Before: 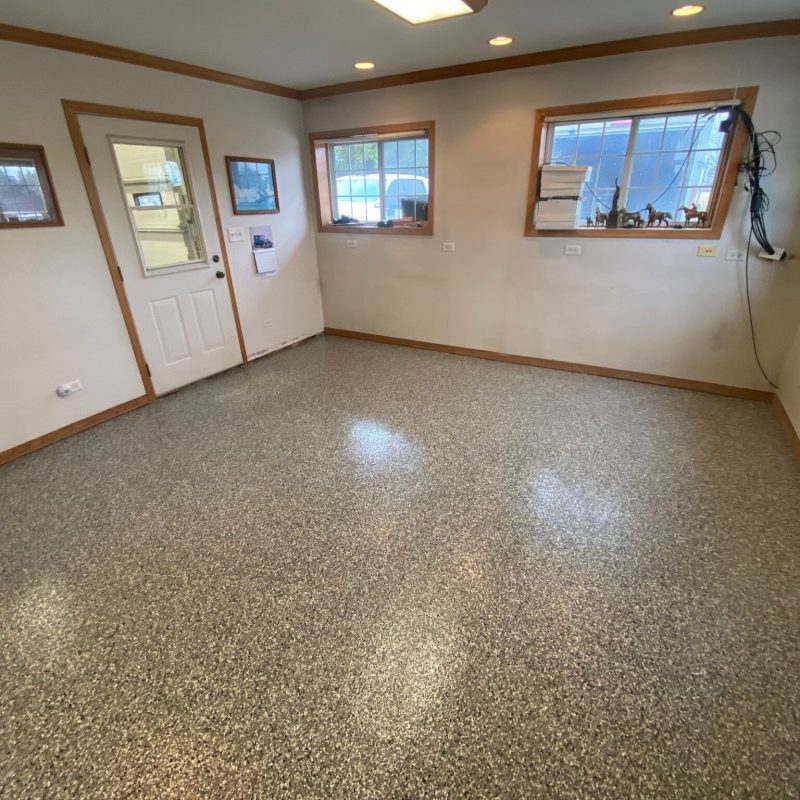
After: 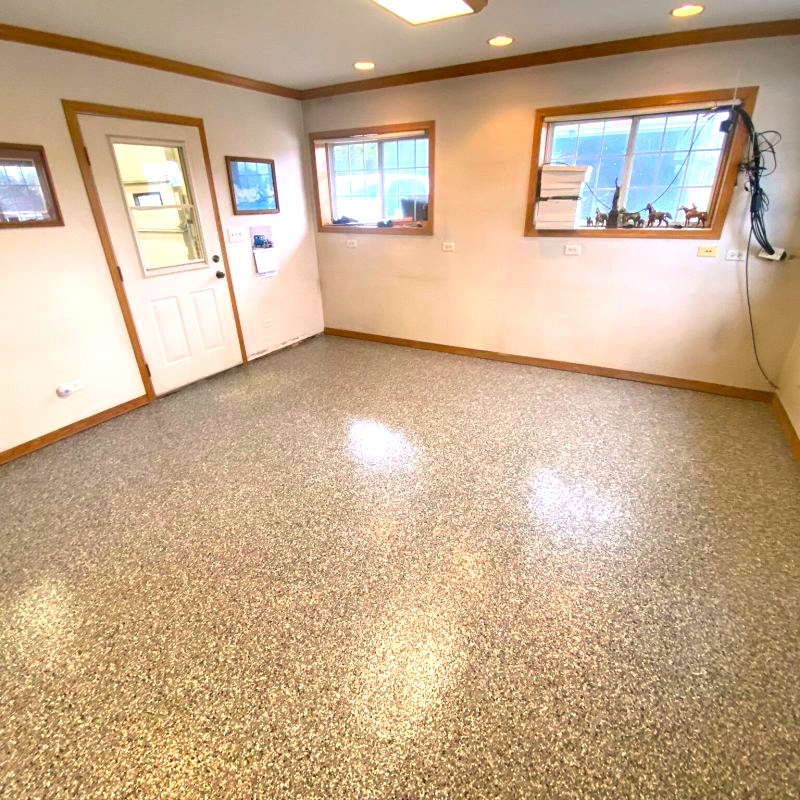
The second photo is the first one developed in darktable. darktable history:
exposure: black level correction 0, exposure 1 EV, compensate highlight preservation false
color balance rgb: linear chroma grading › global chroma 0.415%, perceptual saturation grading › global saturation 29.752%
color correction: highlights a* 7.01, highlights b* 4.21
tone equalizer: mask exposure compensation -0.491 EV
